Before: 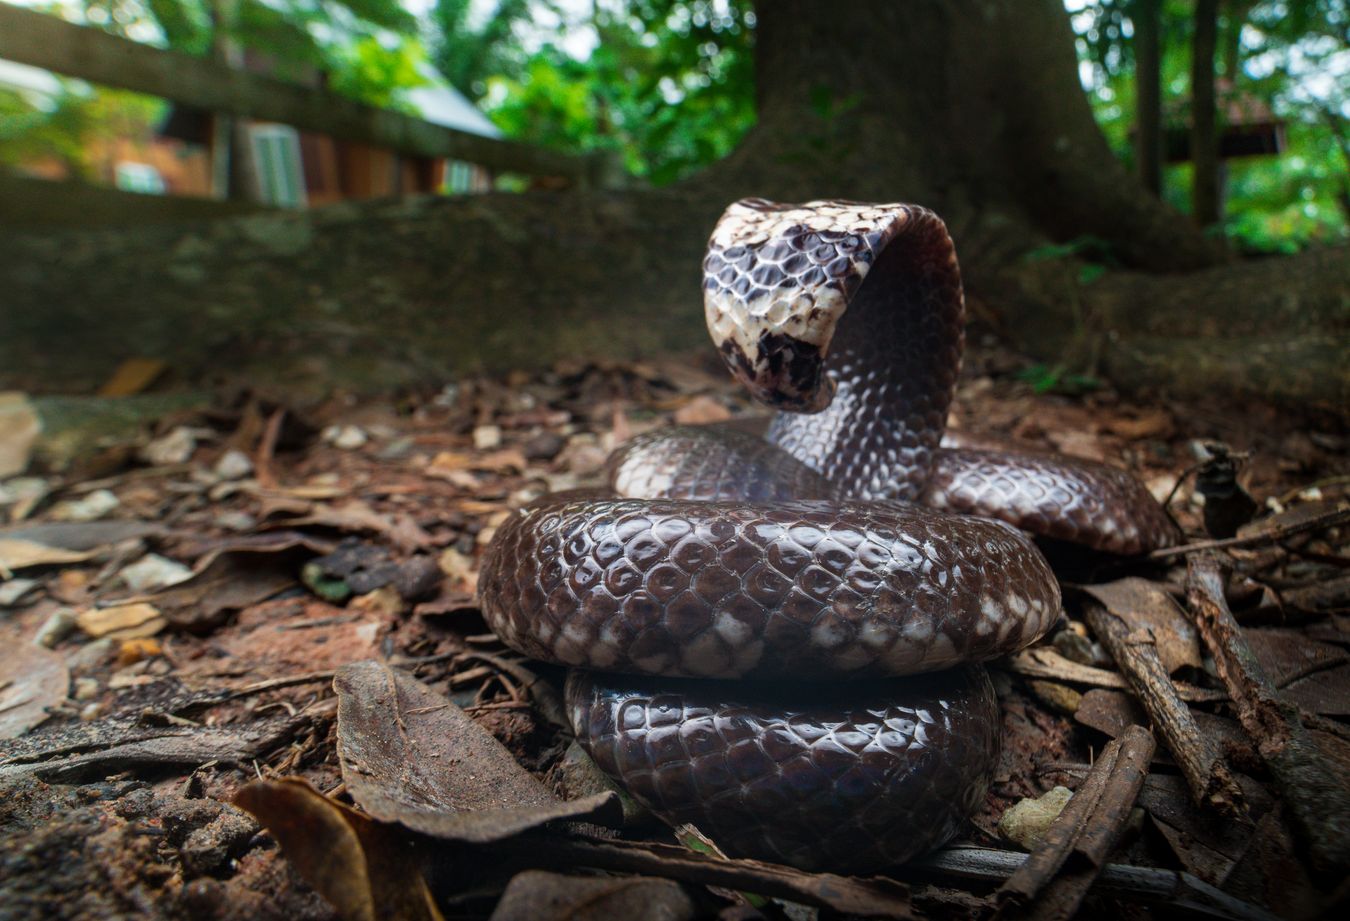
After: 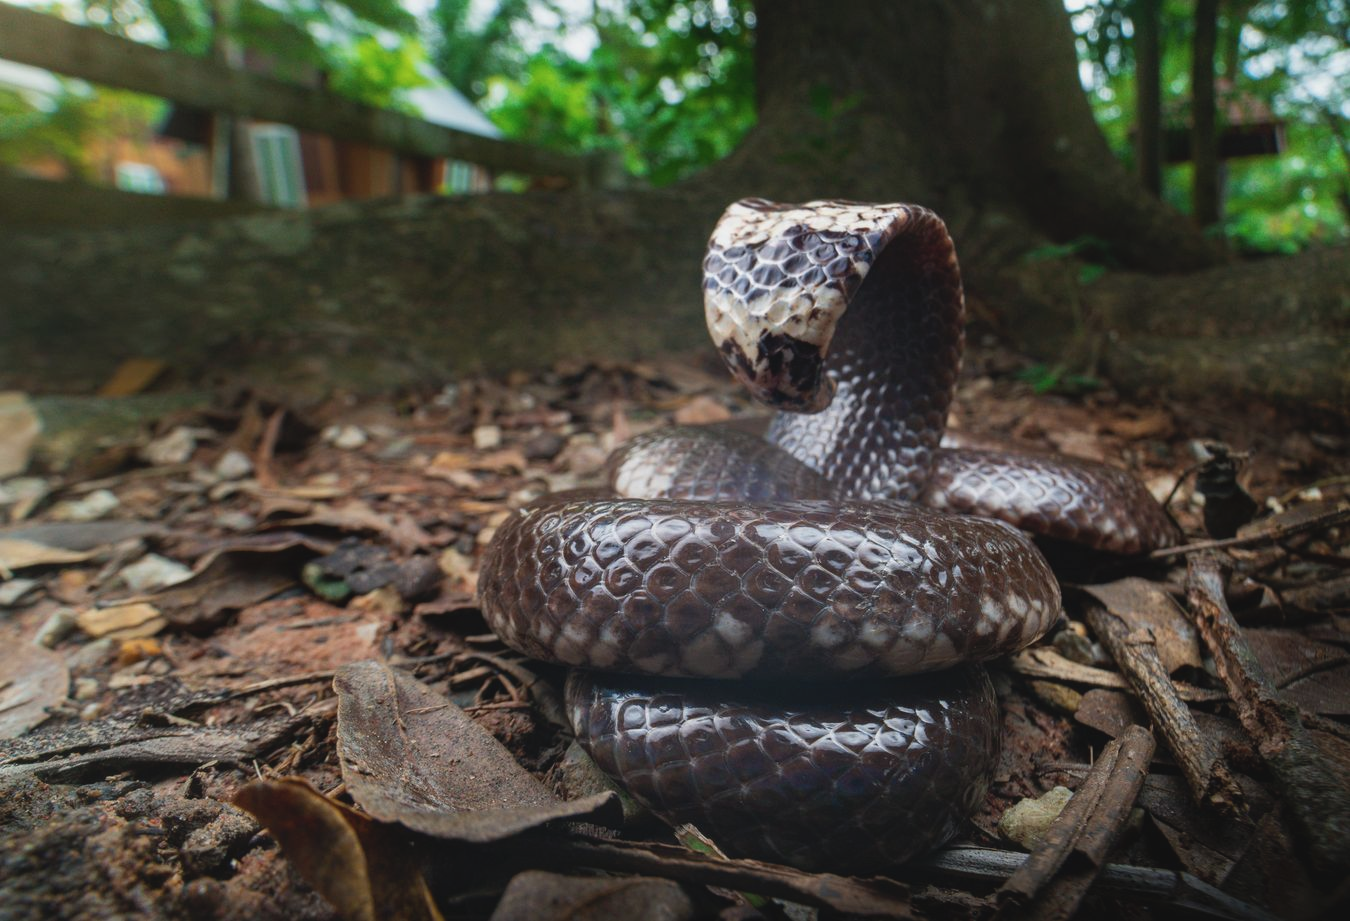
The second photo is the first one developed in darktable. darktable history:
contrast brightness saturation: contrast -0.103, saturation -0.099
